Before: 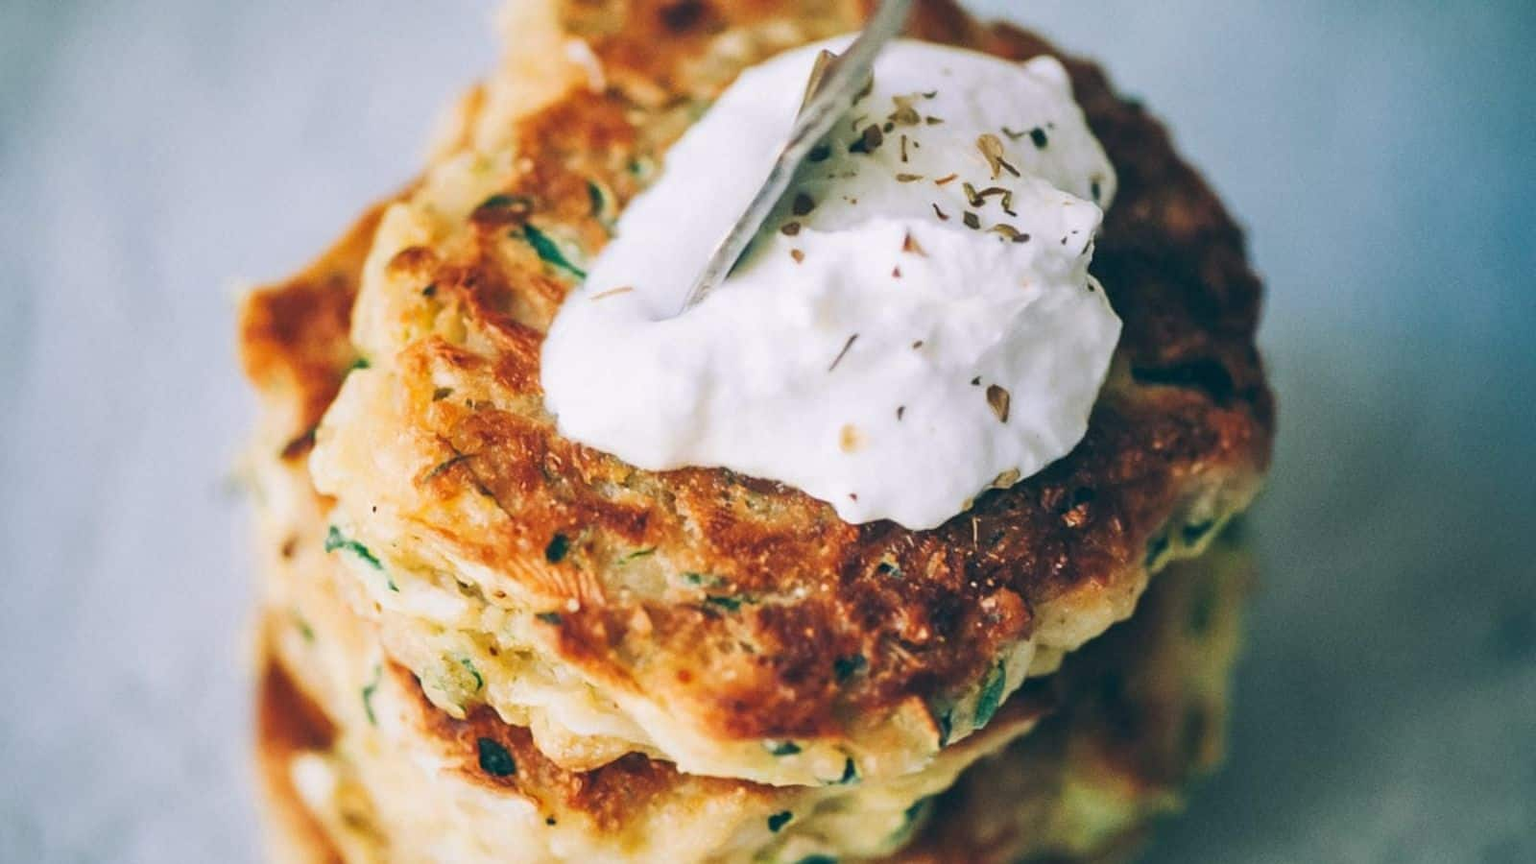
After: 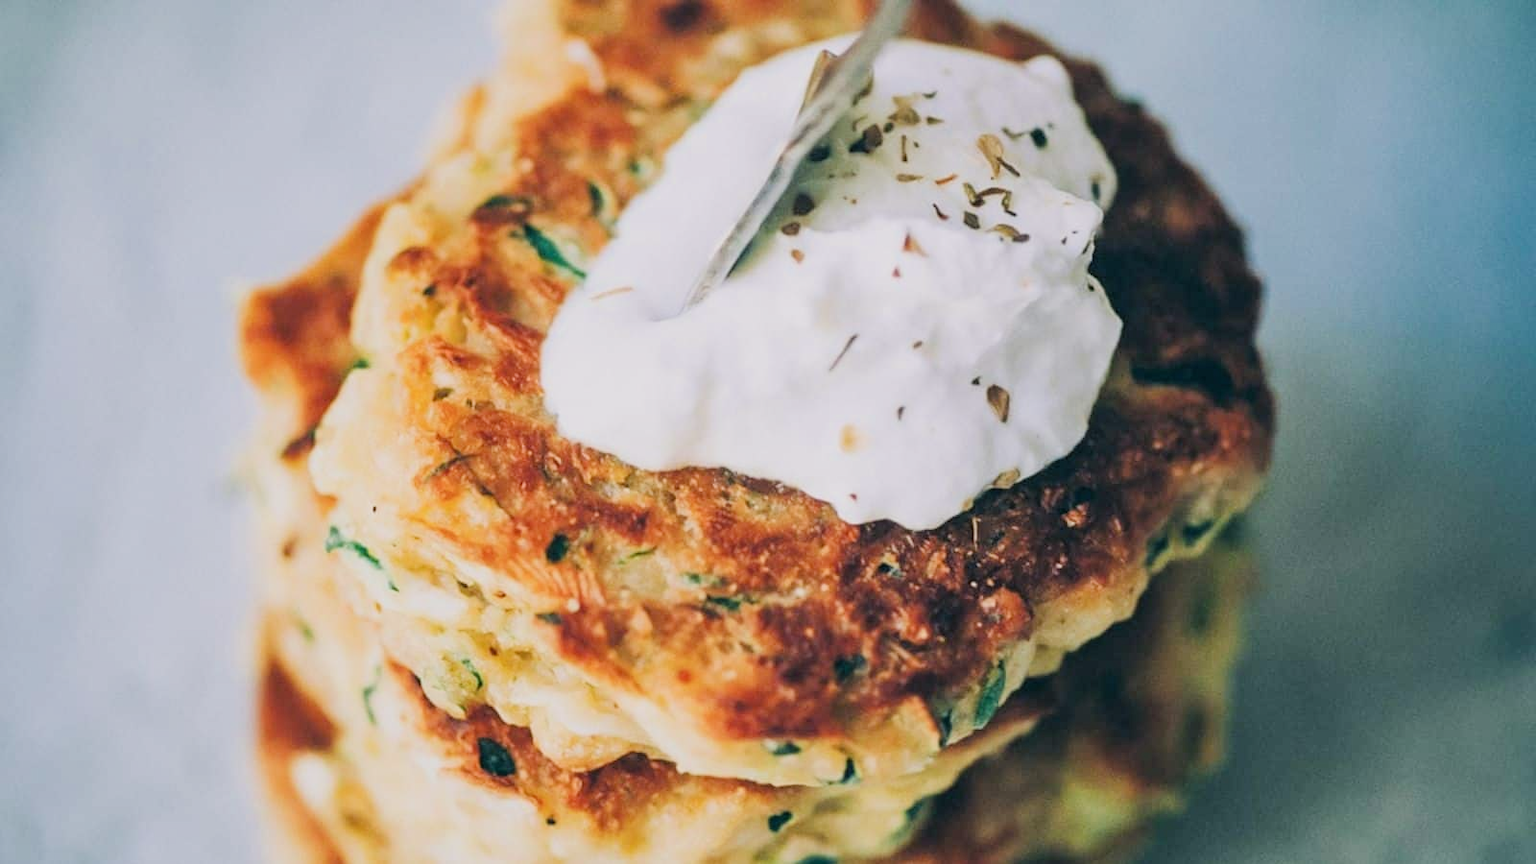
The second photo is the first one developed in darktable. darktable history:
filmic rgb: black relative exposure -8.01 EV, white relative exposure 4.06 EV, threshold 5.96 EV, hardness 4.21, enable highlight reconstruction true
exposure: black level correction 0, exposure 0.301 EV, compensate exposure bias true, compensate highlight preservation false
